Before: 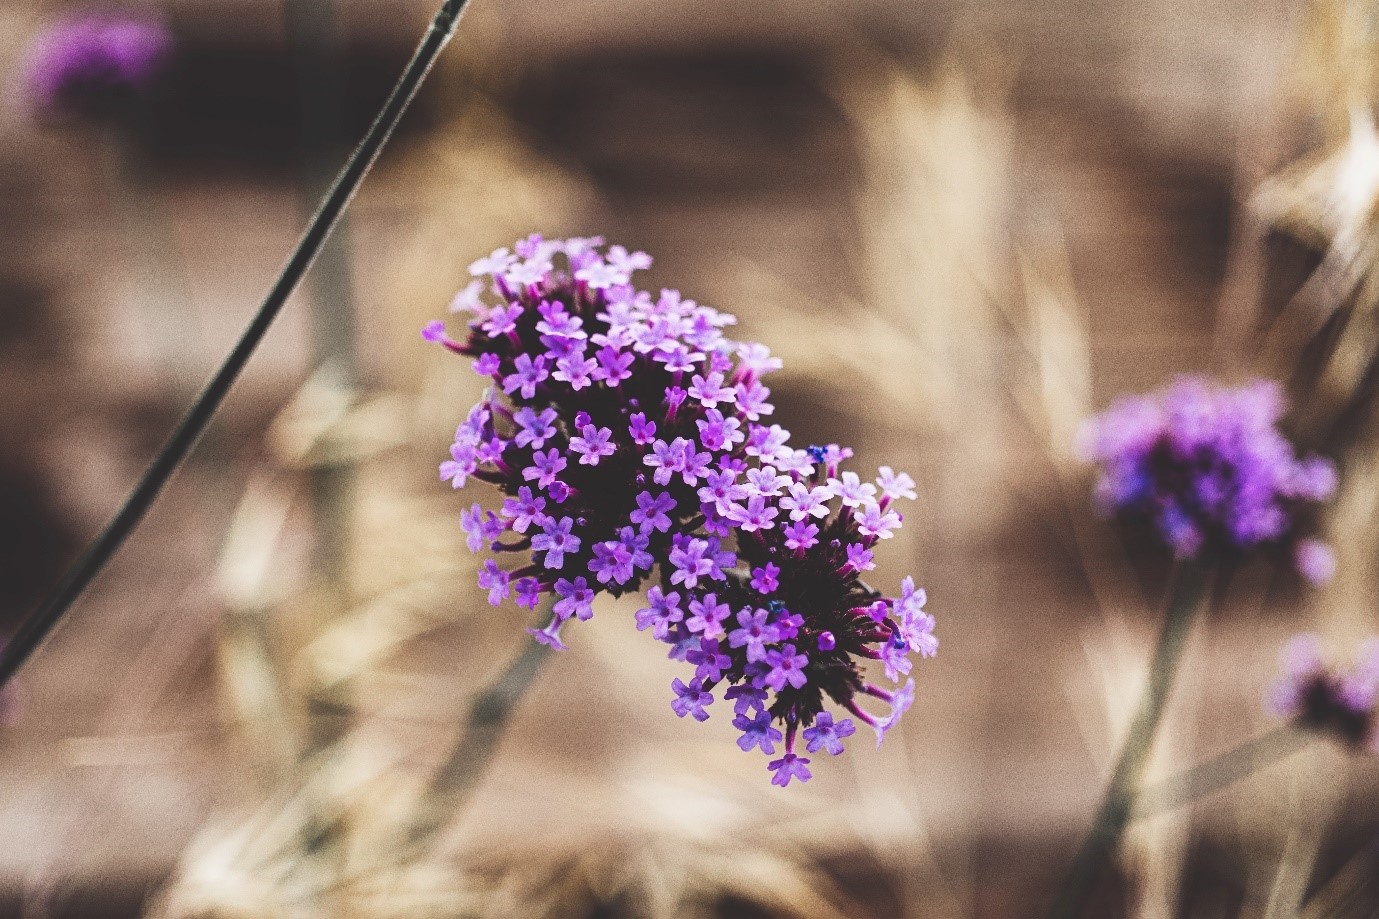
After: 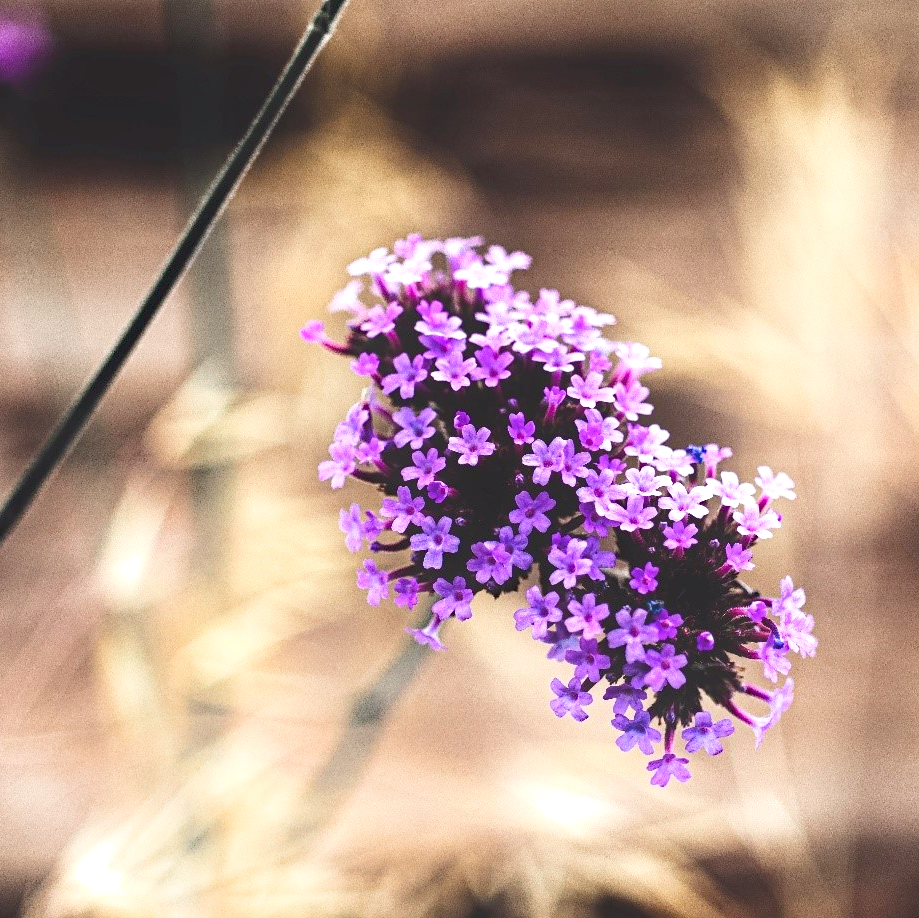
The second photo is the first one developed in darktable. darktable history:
exposure: black level correction 0.001, exposure 0.5 EV, compensate exposure bias true, compensate highlight preservation false
shadows and highlights: shadows -54.3, highlights 86.09, soften with gaussian
haze removal: strength 0.29, distance 0.25, compatibility mode true, adaptive false
crop and rotate: left 8.786%, right 24.548%
